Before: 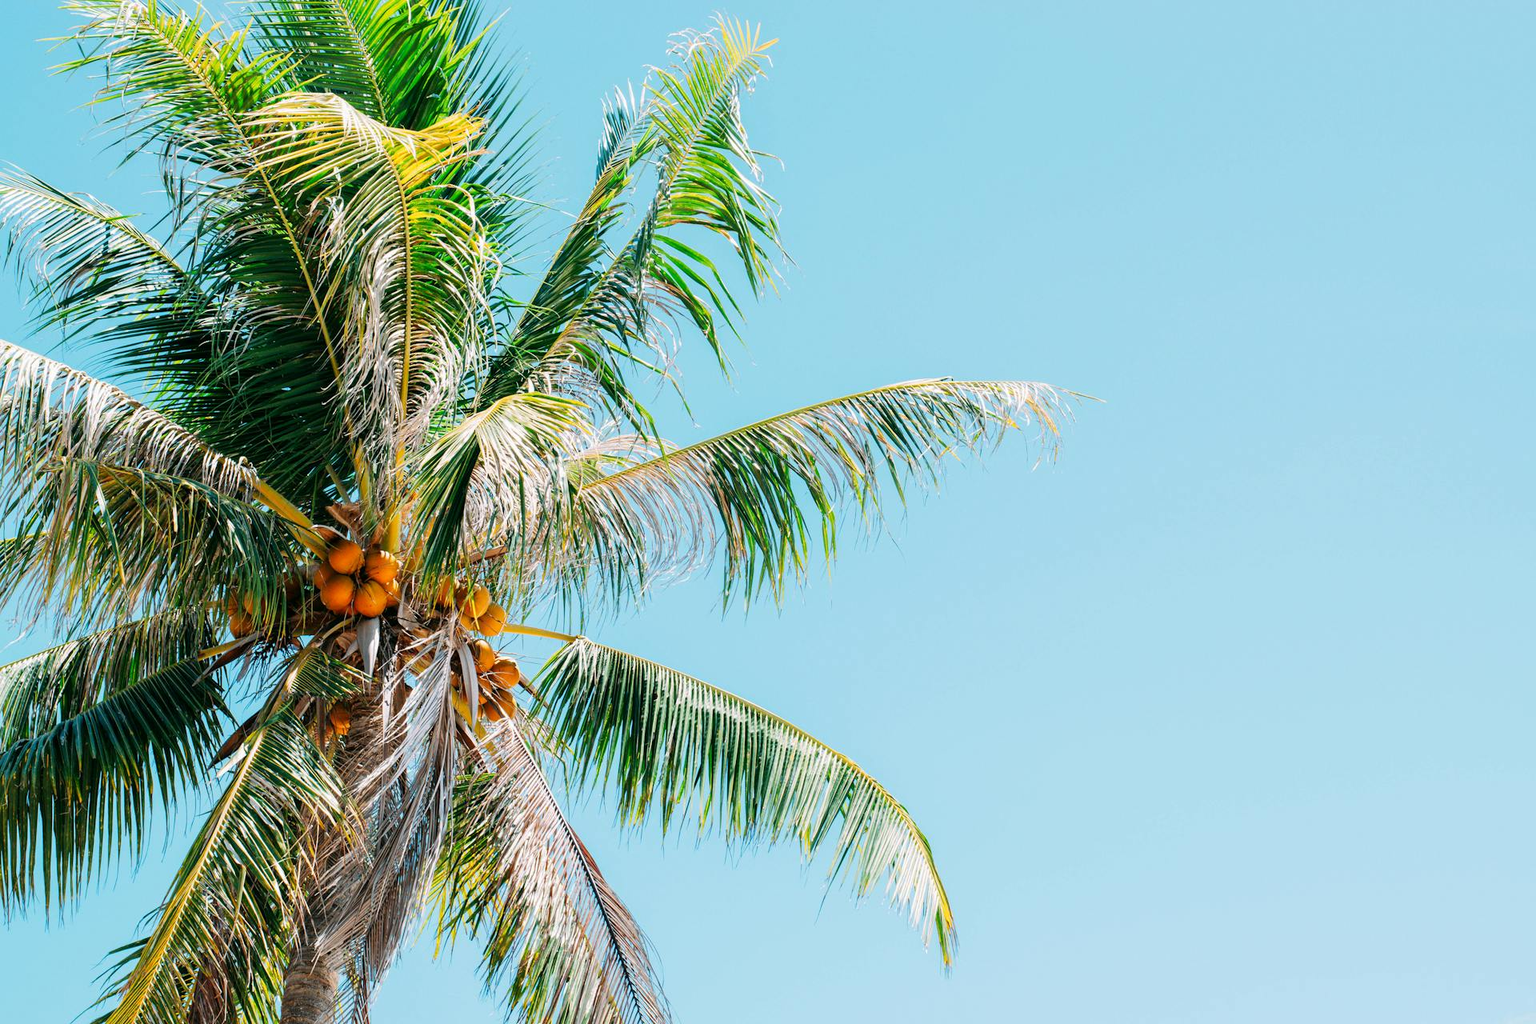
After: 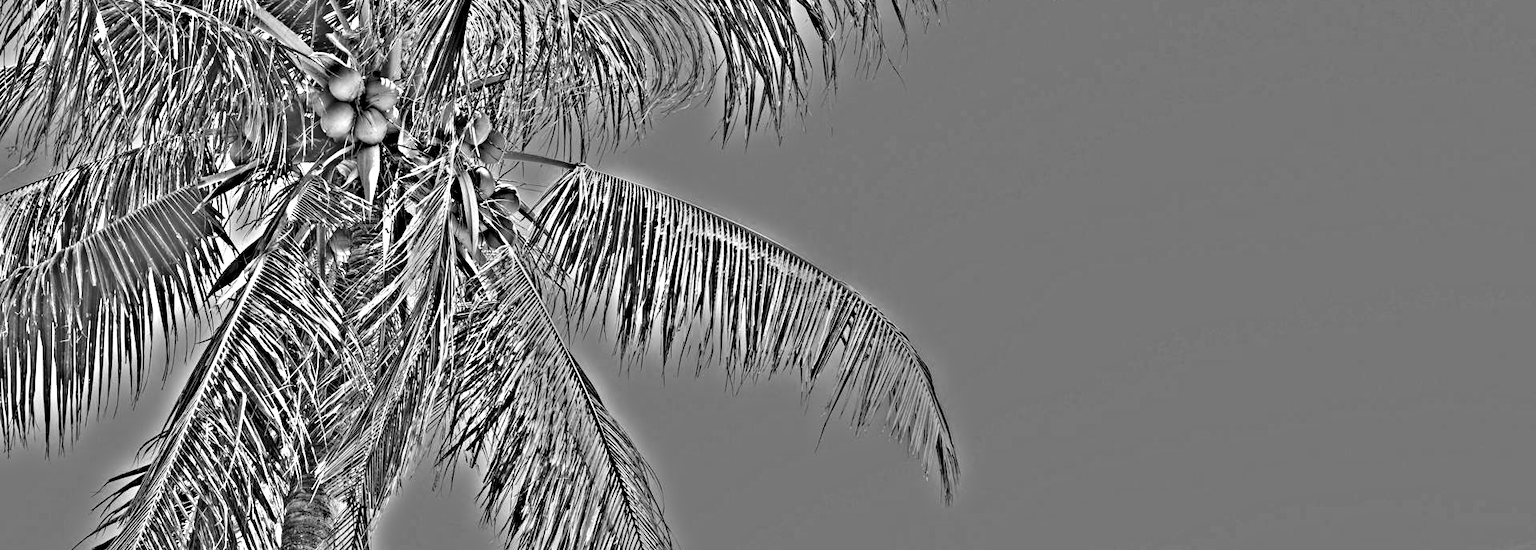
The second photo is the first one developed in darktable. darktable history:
crop and rotate: top 46.237%
highpass: on, module defaults
